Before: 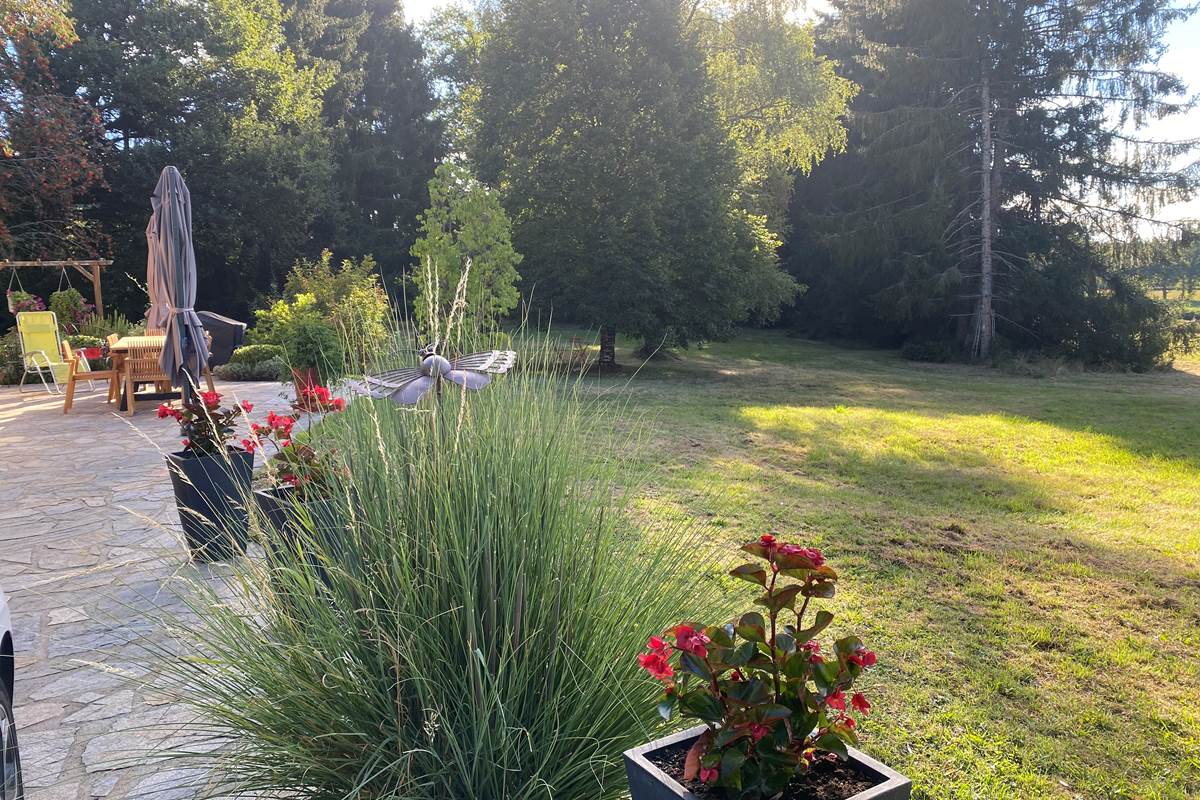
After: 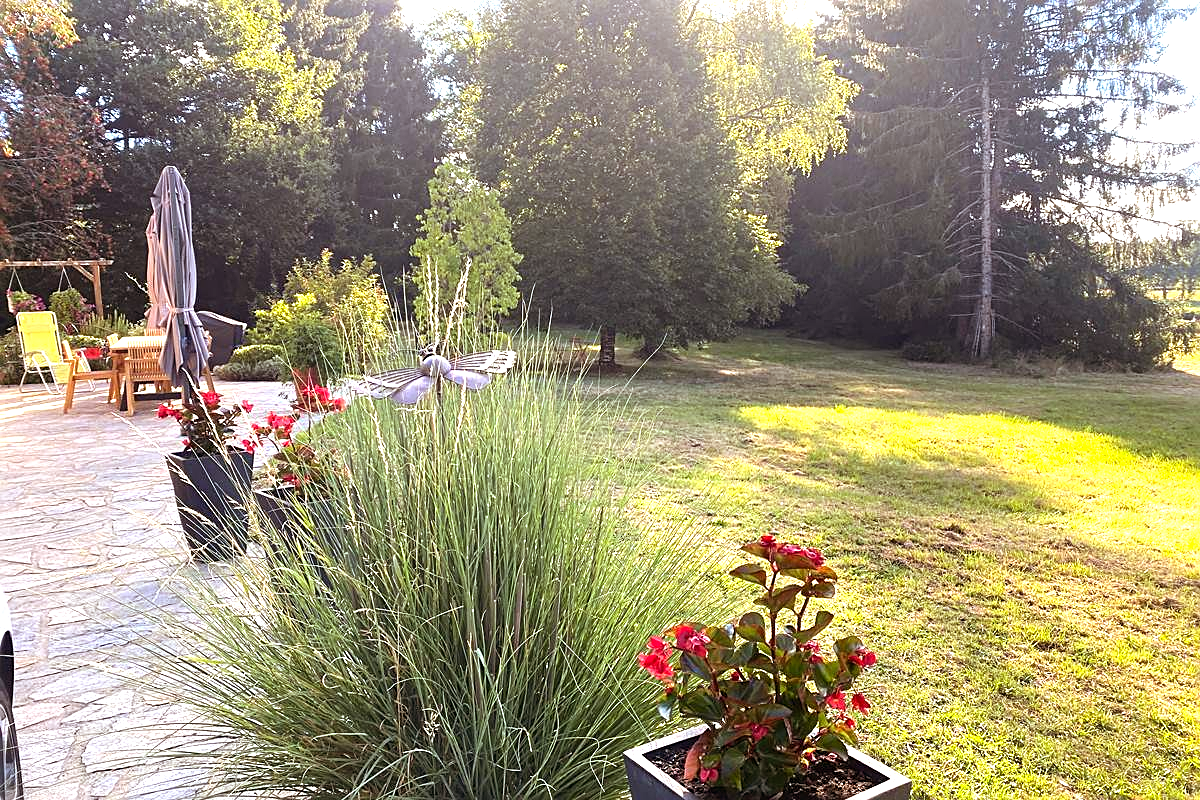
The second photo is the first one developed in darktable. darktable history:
rgb levels: mode RGB, independent channels, levels [[0, 0.5, 1], [0, 0.521, 1], [0, 0.536, 1]]
sharpen: on, module defaults
exposure: black level correction 0, exposure 1 EV, compensate exposure bias true, compensate highlight preservation false
